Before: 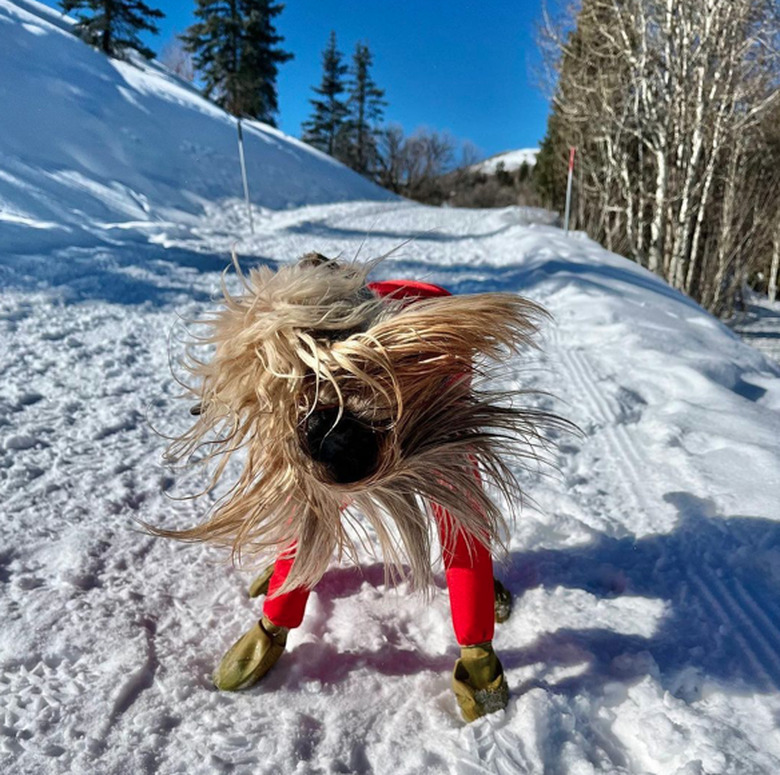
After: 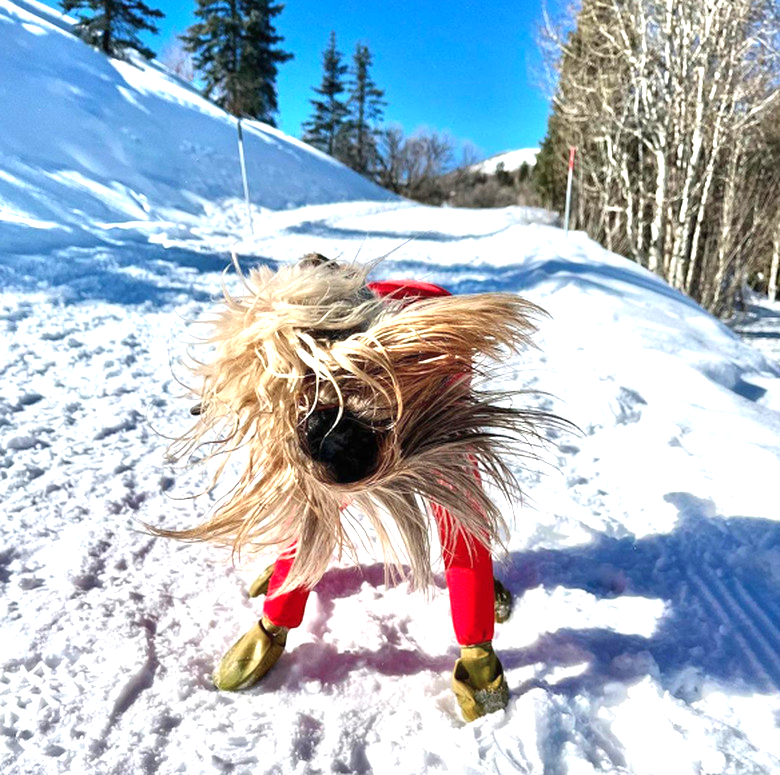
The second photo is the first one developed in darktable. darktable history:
exposure: black level correction 0, exposure 1.196 EV, compensate highlight preservation false
